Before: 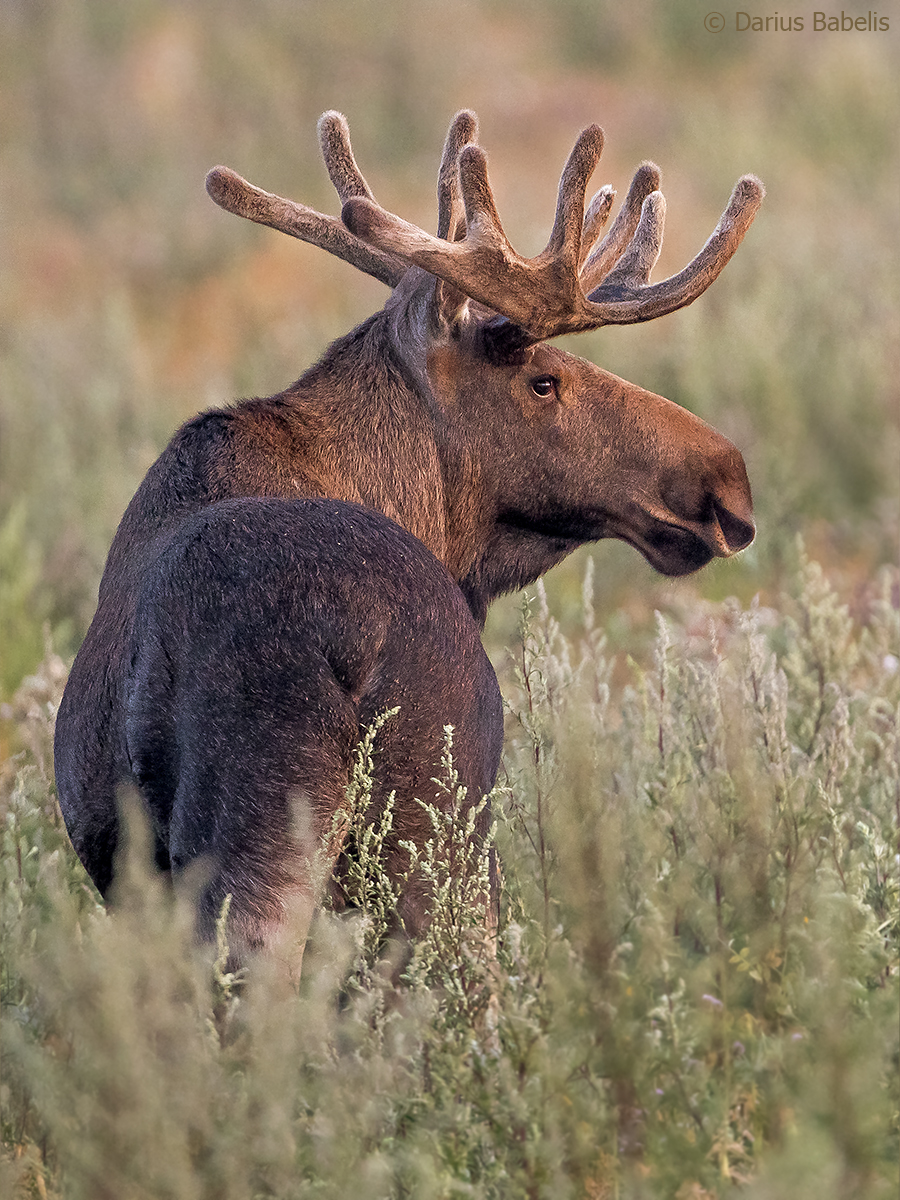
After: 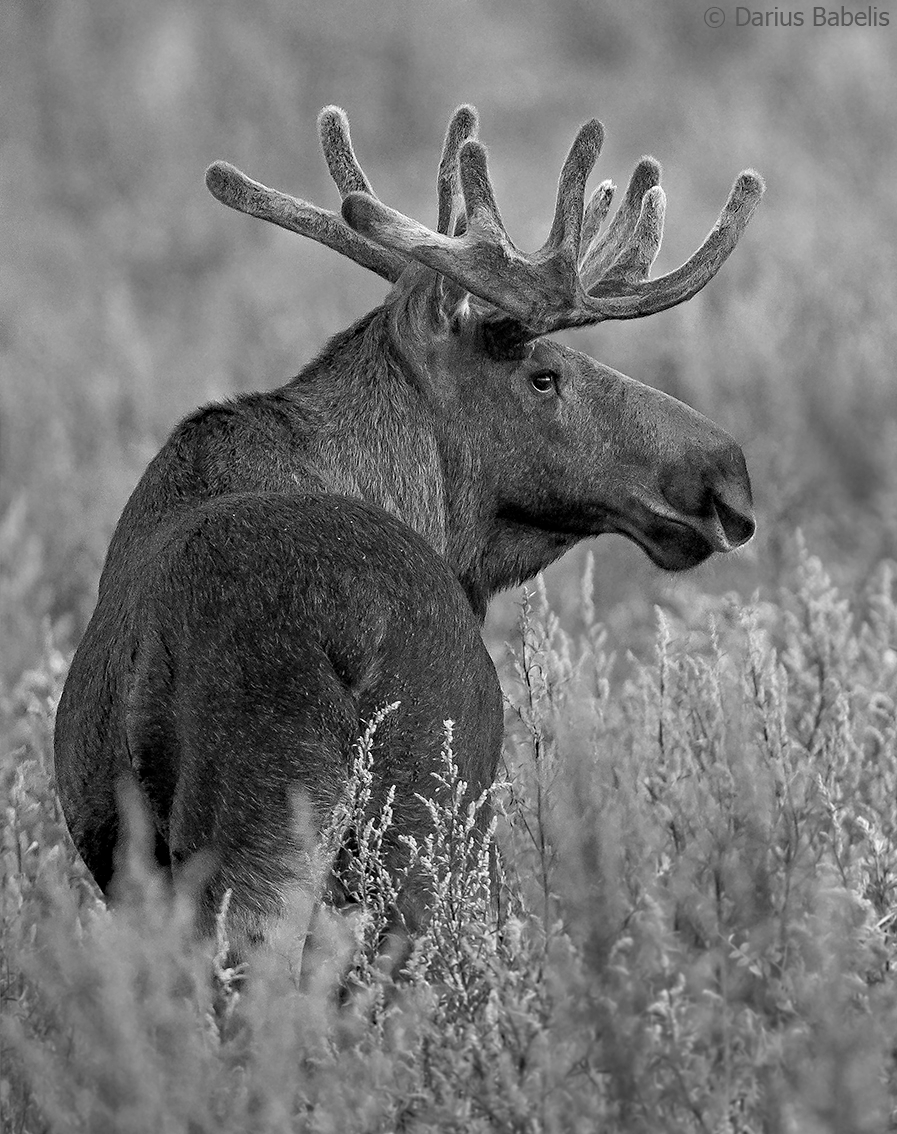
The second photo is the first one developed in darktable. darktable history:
crop: top 0.448%, right 0.264%, bottom 5.045%
monochrome: a -35.87, b 49.73, size 1.7
haze removal: strength 0.29, distance 0.25, compatibility mode true, adaptive false
